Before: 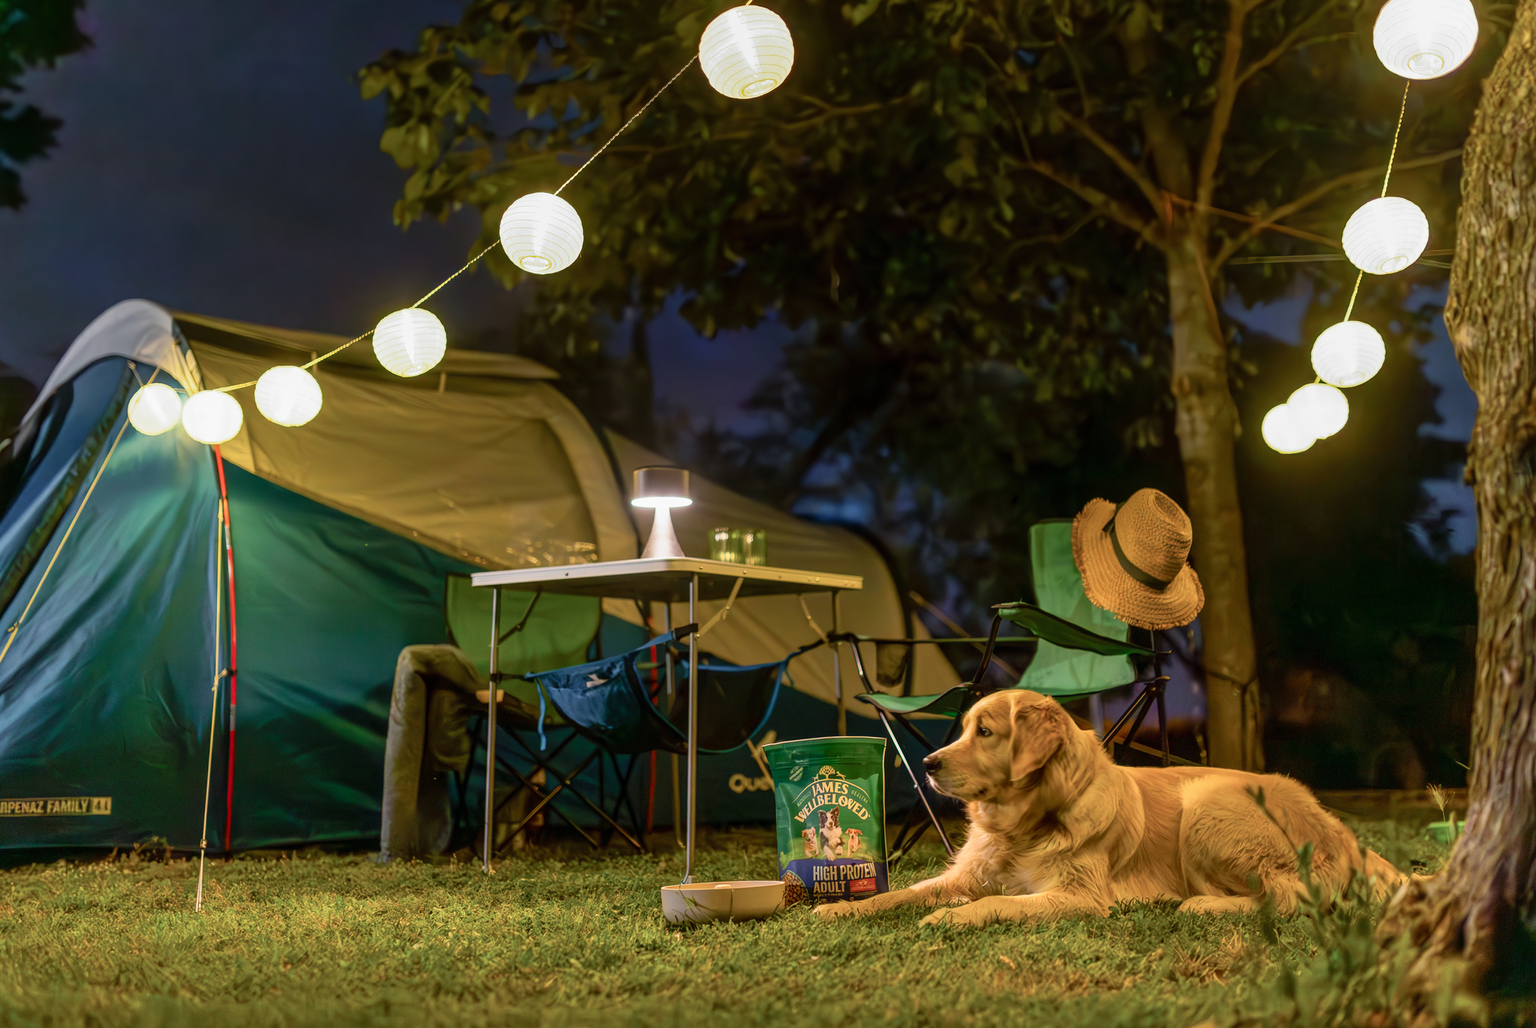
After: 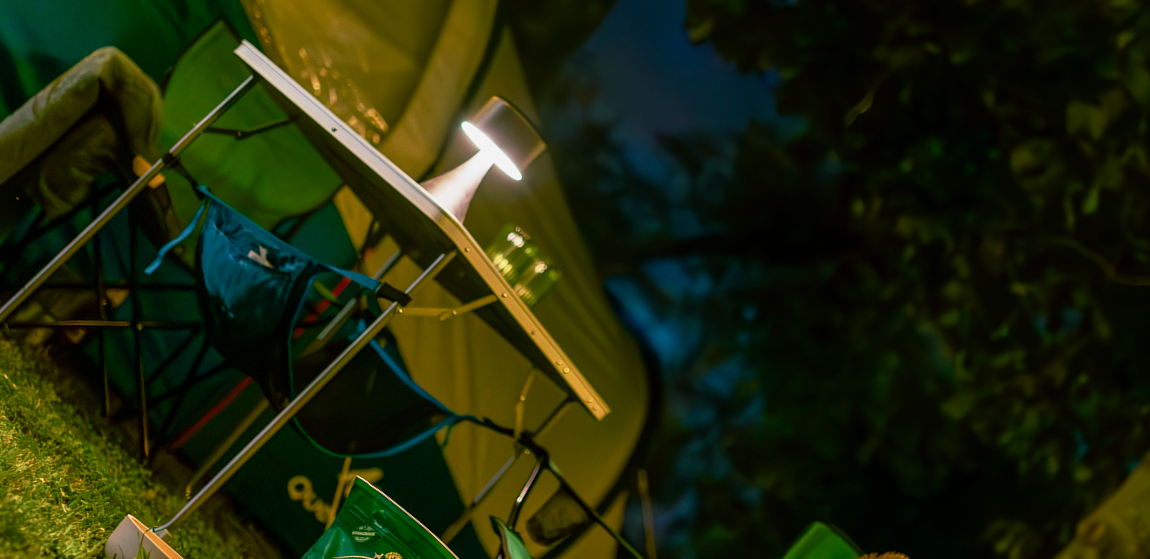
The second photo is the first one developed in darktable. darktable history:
crop and rotate: angle -44.9°, top 16.339%, right 0.915%, bottom 11.619%
base curve: curves: ch0 [(0, 0) (0.257, 0.25) (0.482, 0.586) (0.757, 0.871) (1, 1)], preserve colors none
color balance rgb: shadows lift › chroma 11.39%, shadows lift › hue 130.62°, power › luminance -14.837%, perceptual saturation grading › global saturation 20%, perceptual saturation grading › highlights -25.767%, perceptual saturation grading › shadows 50.528%, contrast -10.053%
color calibration: illuminant same as pipeline (D50), x 0.346, y 0.359, temperature 4984.55 K
